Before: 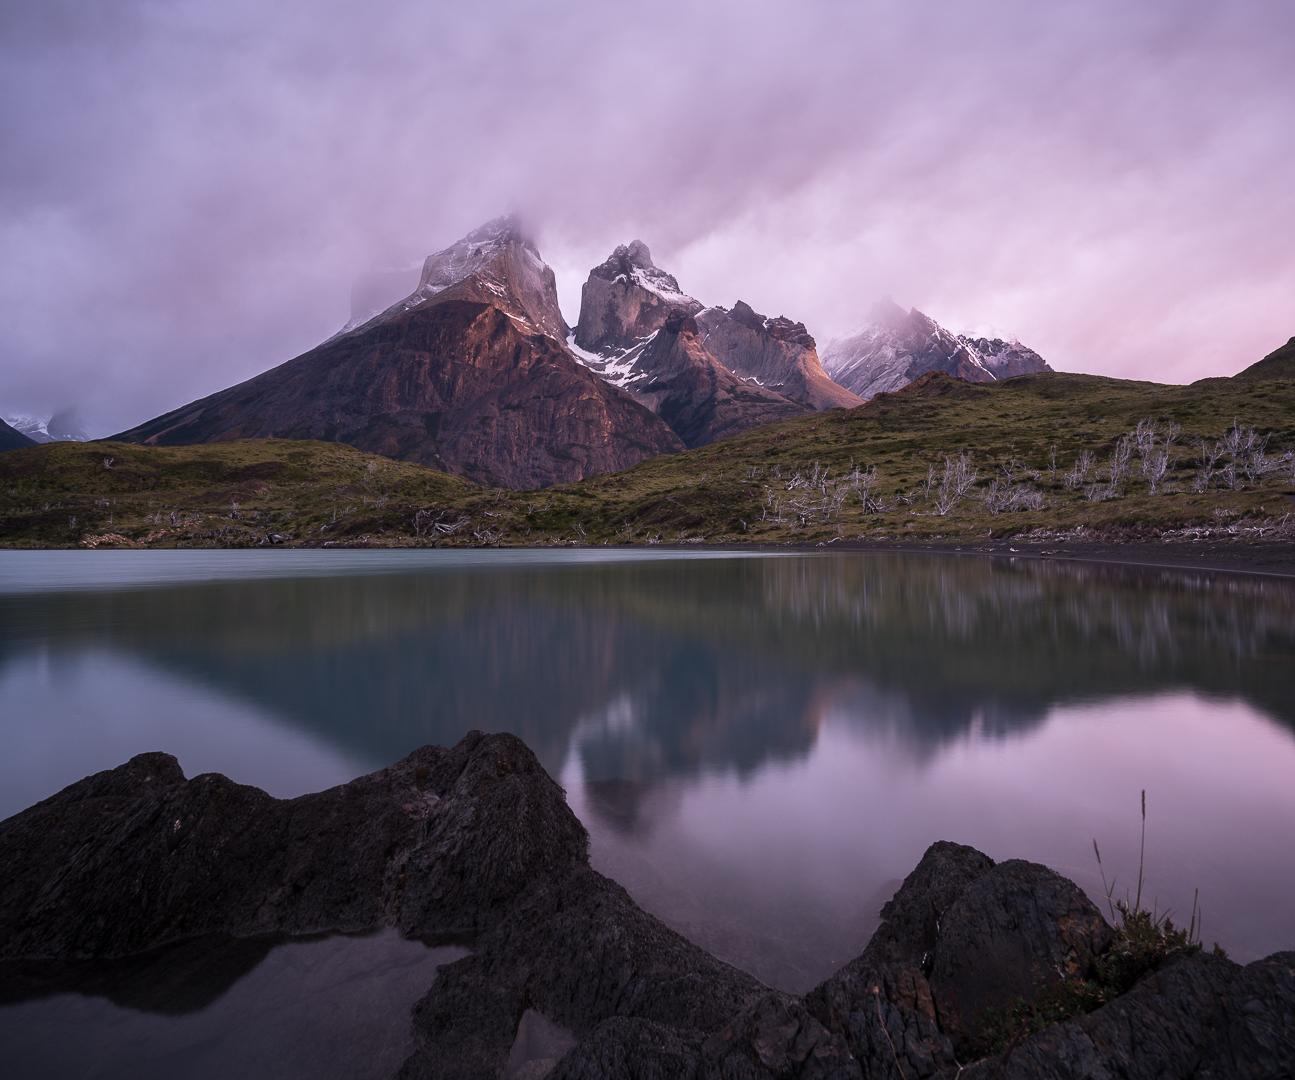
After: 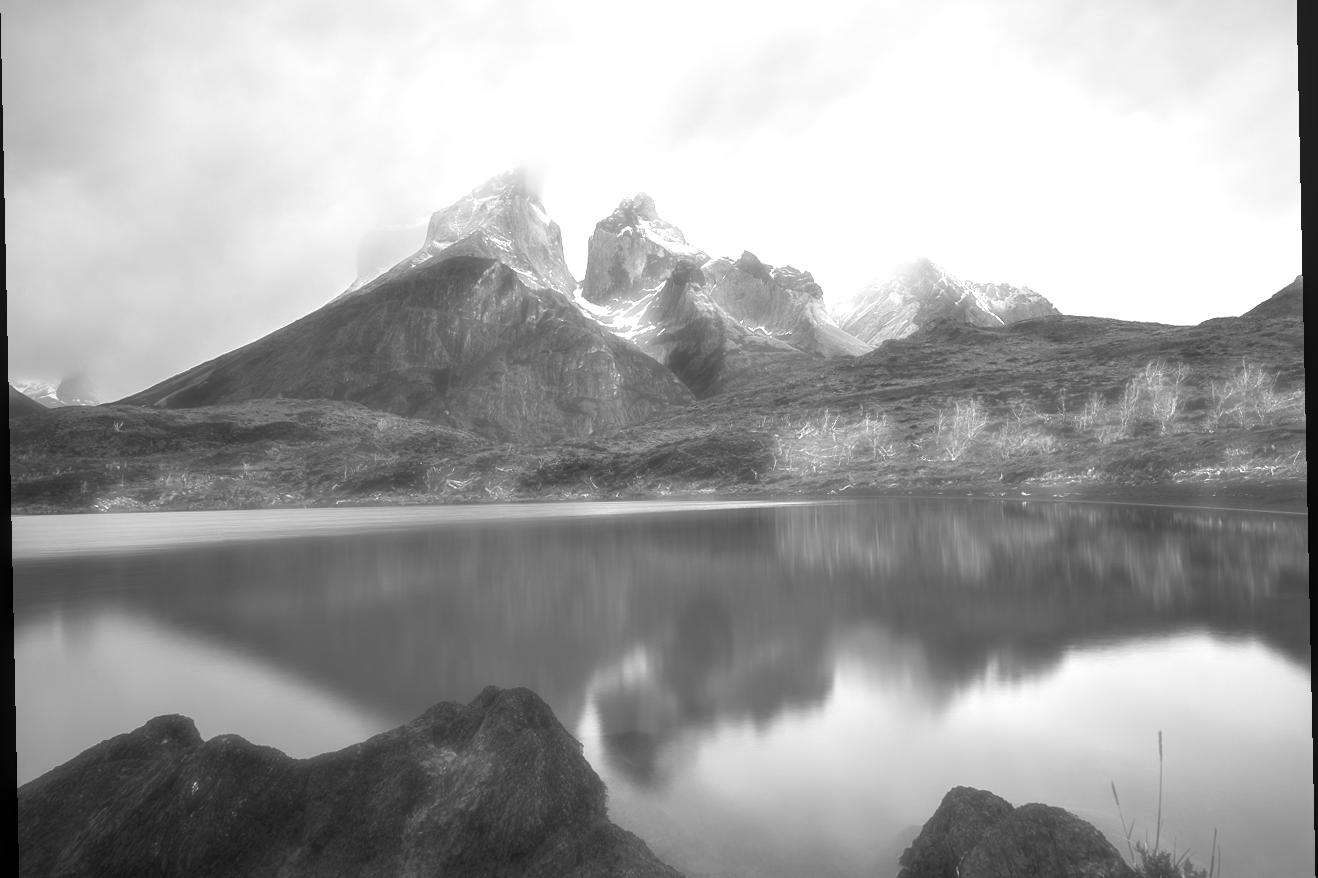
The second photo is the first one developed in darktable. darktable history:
exposure: exposure 1 EV, compensate highlight preservation false
rotate and perspective: rotation -1.24°, automatic cropping off
monochrome: a 16.06, b 15.48, size 1
local contrast: detail 115%
crop and rotate: top 5.667%, bottom 14.937%
haze removal: strength -0.9, distance 0.225, compatibility mode true, adaptive false
